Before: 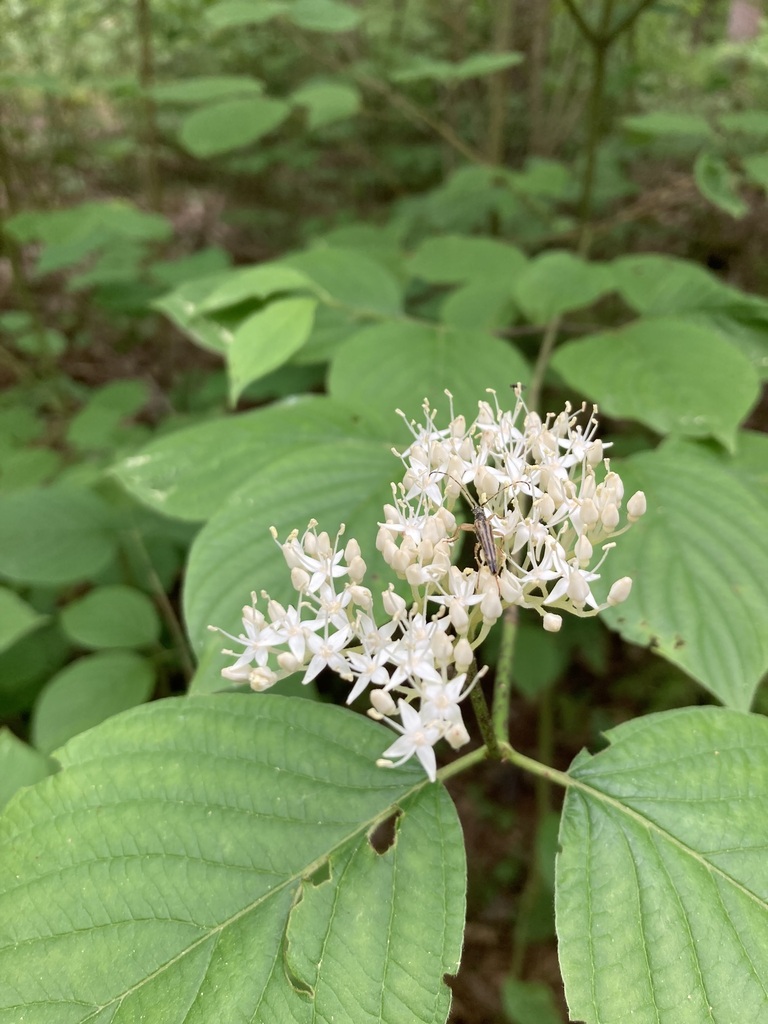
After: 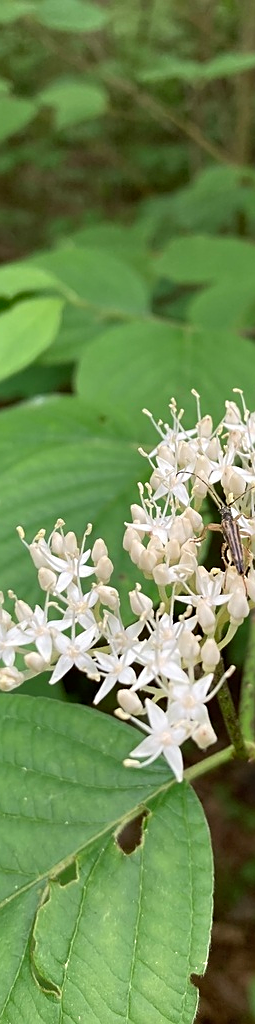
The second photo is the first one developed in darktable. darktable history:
shadows and highlights: radius 118.12, shadows 41.49, highlights -61.58, soften with gaussian
sharpen: on, module defaults
crop: left 32.99%, right 33.782%
